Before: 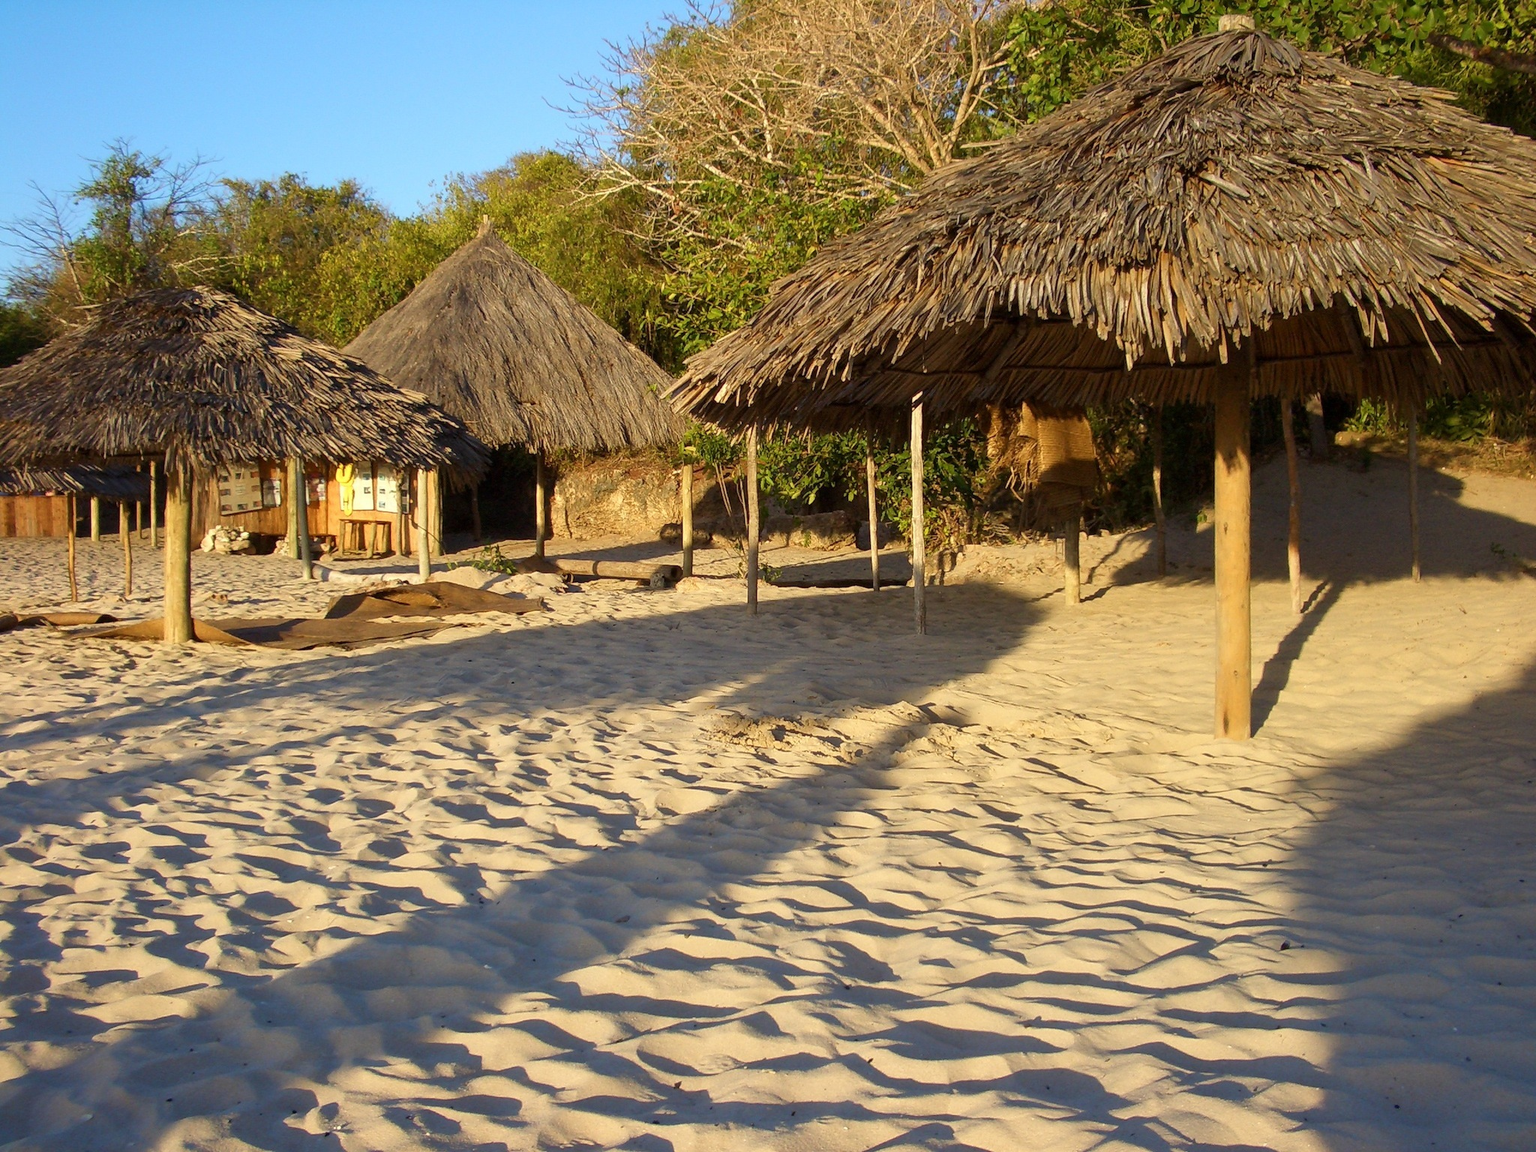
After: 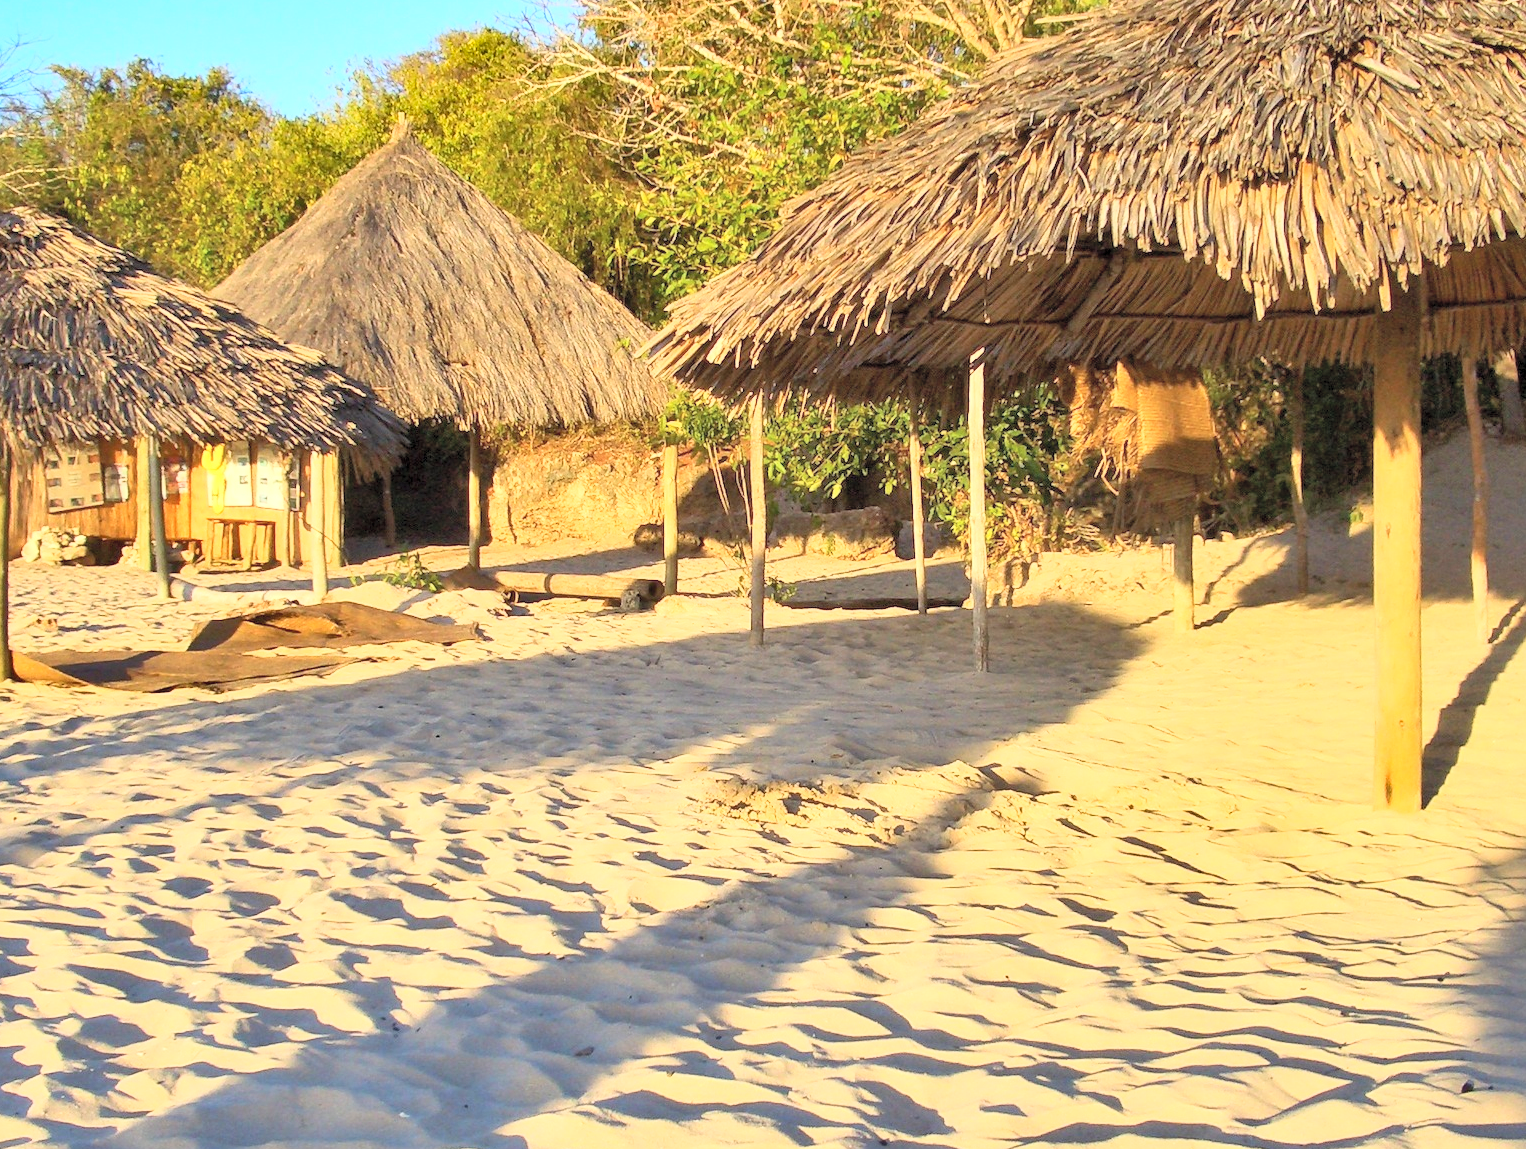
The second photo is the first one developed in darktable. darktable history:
exposure: black level correction 0.001, exposure 0.499 EV, compensate highlight preservation false
contrast brightness saturation: brightness 0.278
base curve: curves: ch0 [(0, 0) (0.088, 0.125) (0.176, 0.251) (0.354, 0.501) (0.613, 0.749) (1, 0.877)]
crop and rotate: left 12.058%, top 11.341%, right 13.397%, bottom 13.844%
shadows and highlights: white point adjustment 0.982, highlights color adjustment 45.63%, soften with gaussian
